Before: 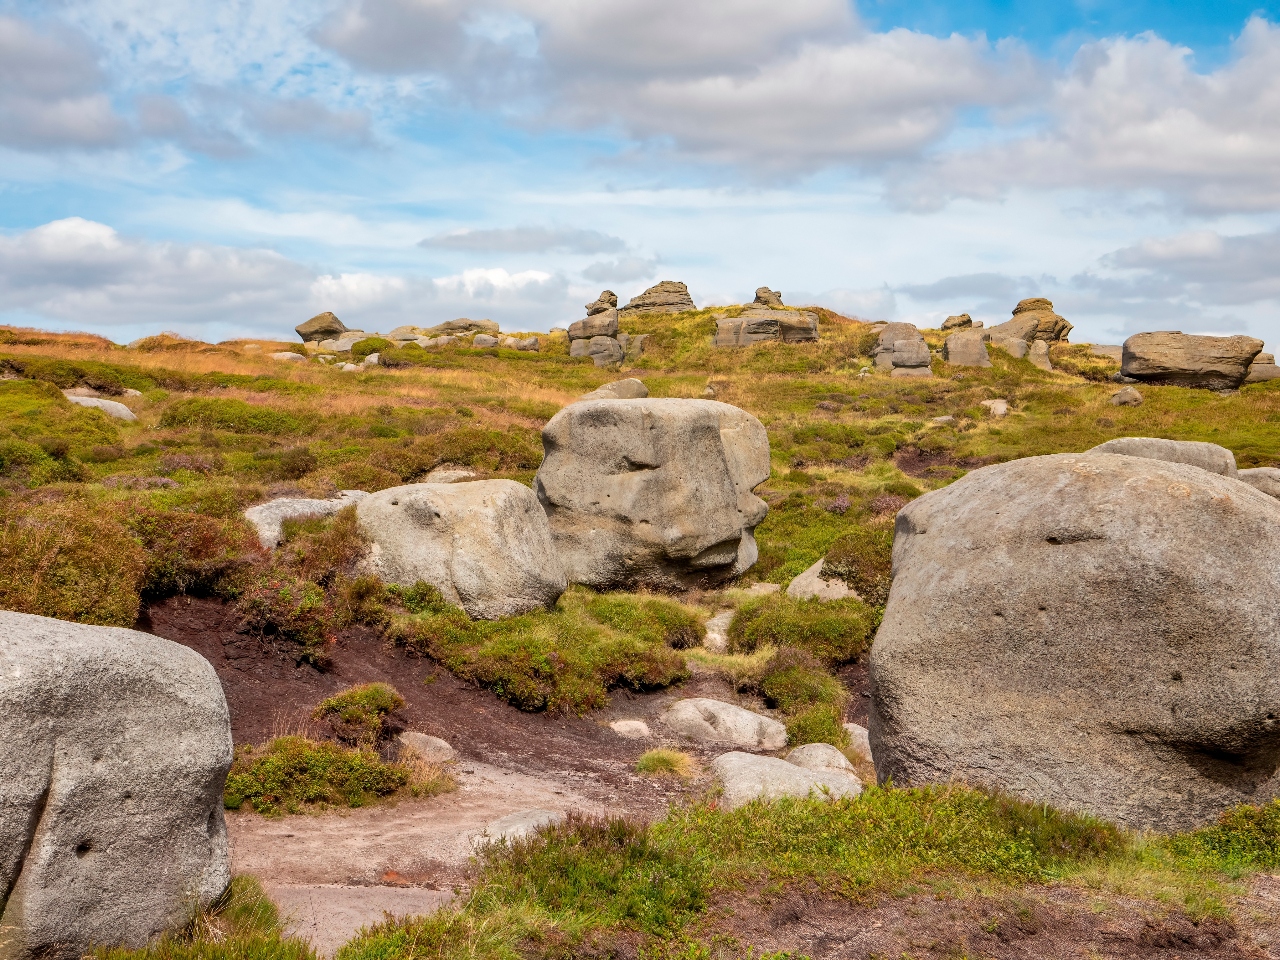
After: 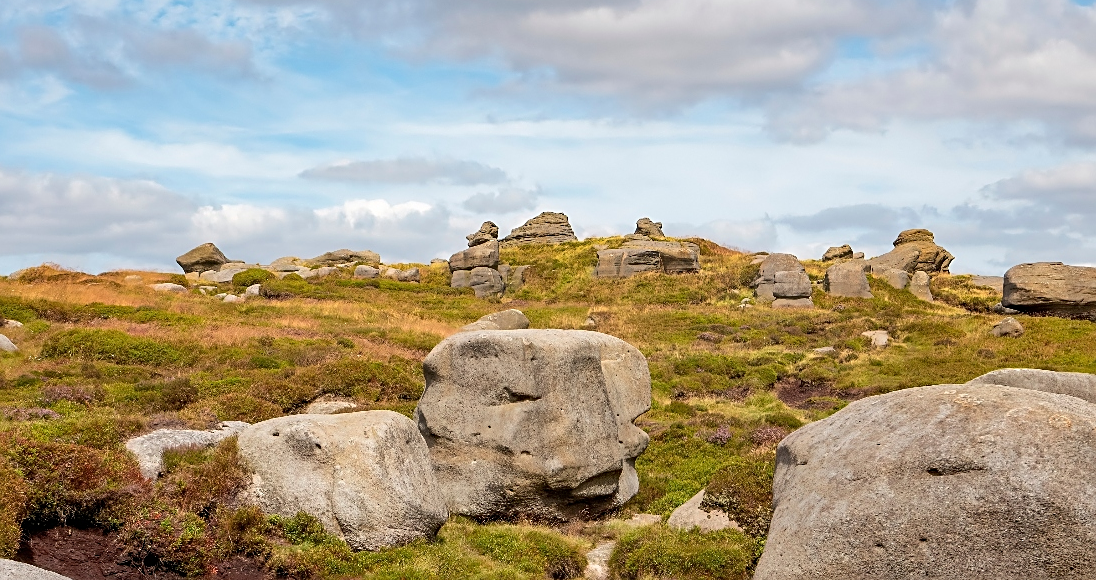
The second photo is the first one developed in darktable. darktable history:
sharpen: on, module defaults
crop and rotate: left 9.345%, top 7.22%, right 4.982%, bottom 32.331%
